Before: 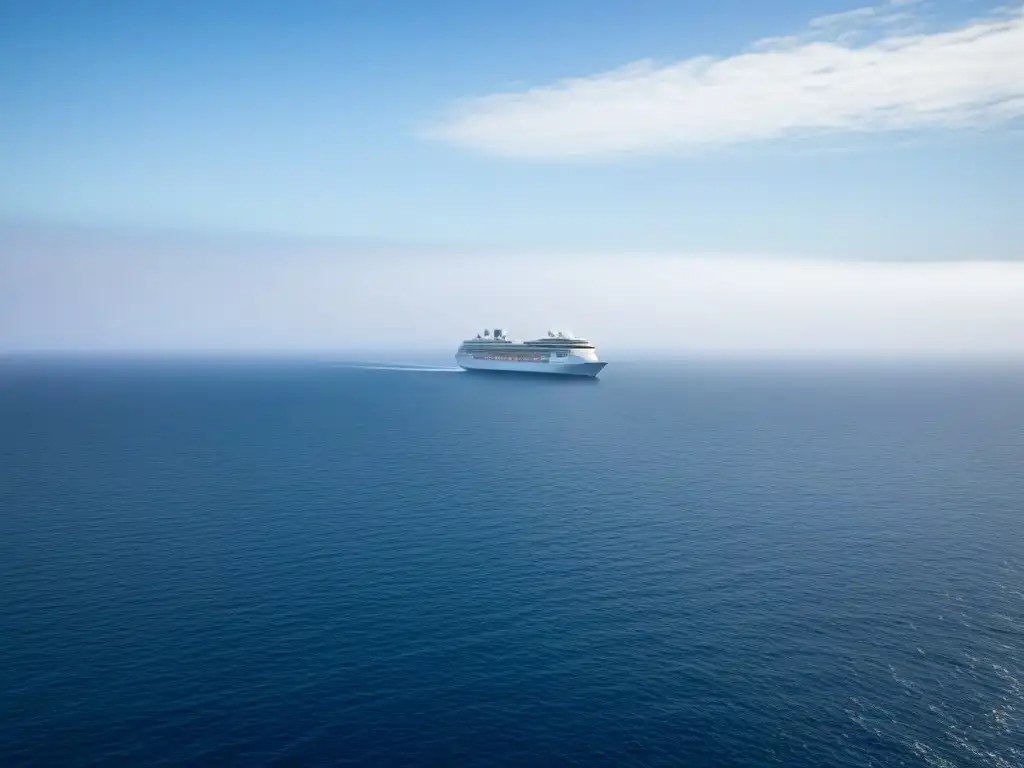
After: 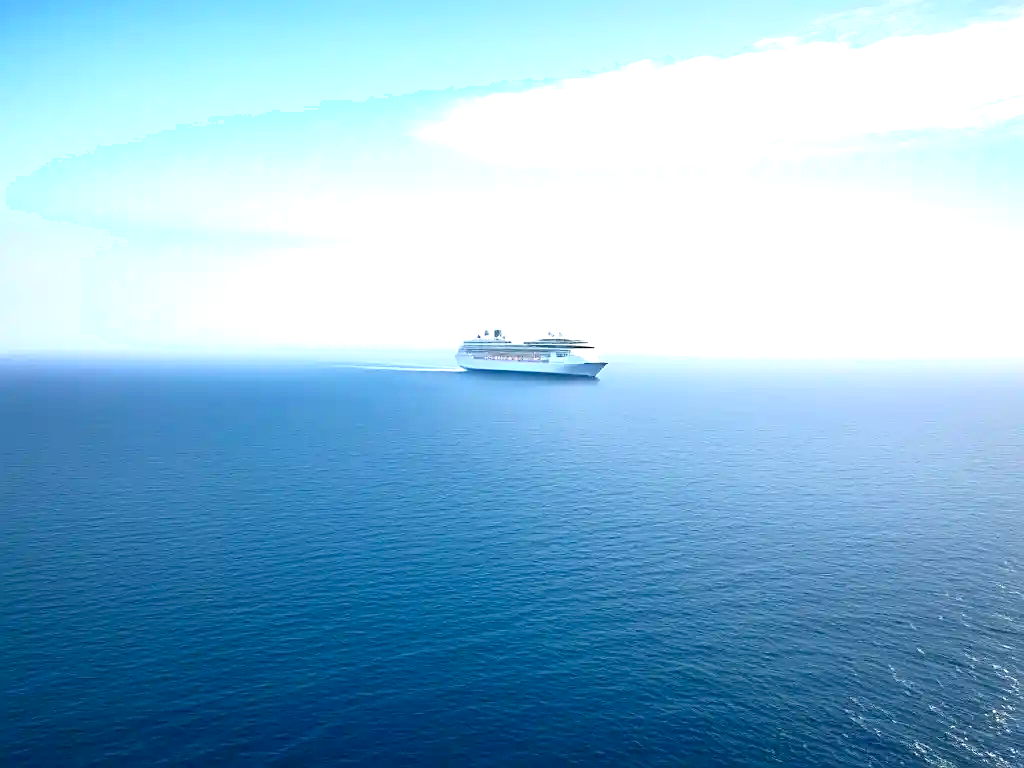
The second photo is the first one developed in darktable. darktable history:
sharpen: on, module defaults
exposure: black level correction 0, exposure 1.001 EV, compensate highlight preservation false
contrast brightness saturation: saturation 0.099
shadows and highlights: shadows 0.437, highlights 41.07
